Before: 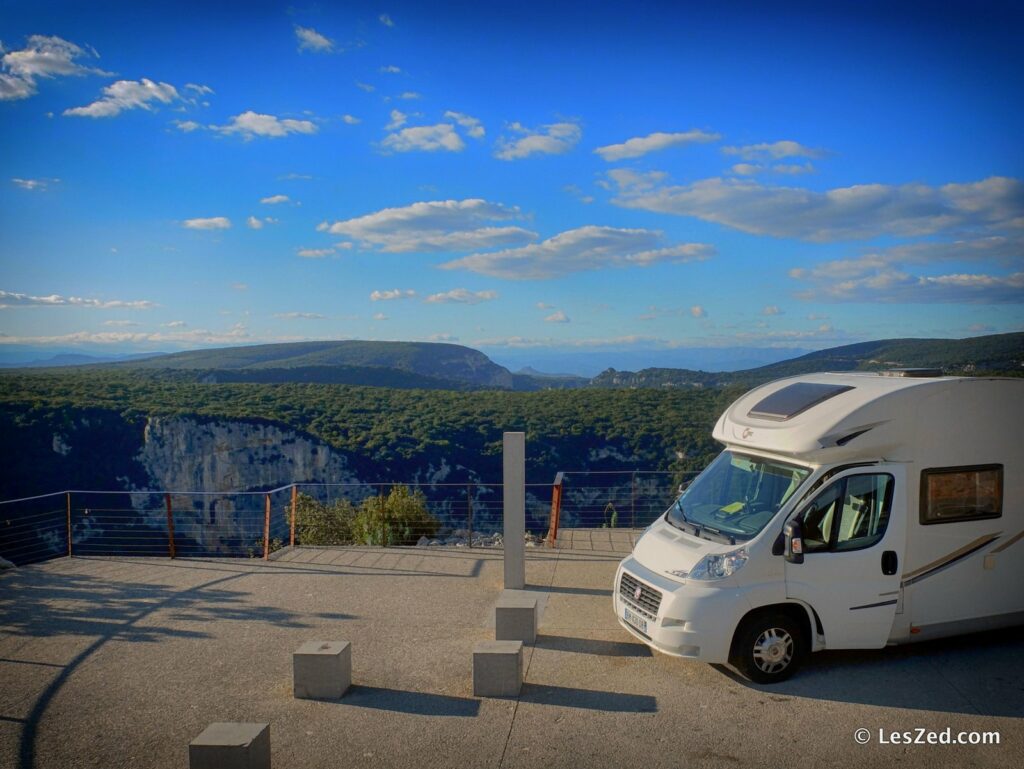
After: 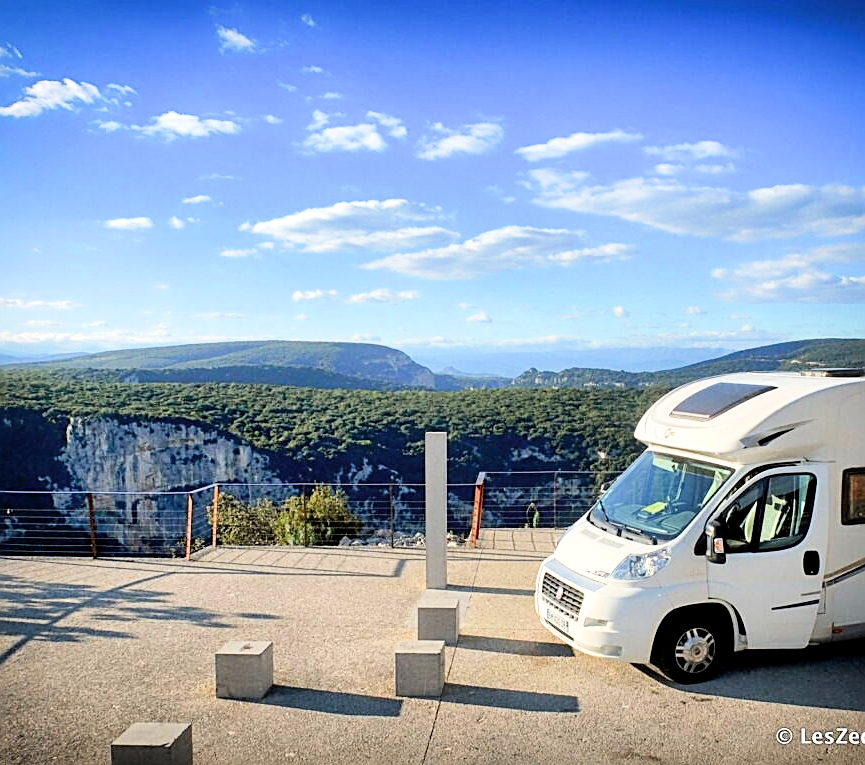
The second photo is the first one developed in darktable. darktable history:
tone equalizer: -8 EV -0.421 EV, -7 EV -0.421 EV, -6 EV -0.339 EV, -5 EV -0.217 EV, -3 EV 0.222 EV, -2 EV 0.322 EV, -1 EV 0.381 EV, +0 EV 0.401 EV, edges refinement/feathering 500, mask exposure compensation -1.57 EV, preserve details no
local contrast: mode bilateral grid, contrast 20, coarseness 50, detail 129%, midtone range 0.2
crop: left 7.681%, right 7.846%
sharpen: amount 0.583
filmic rgb: black relative exposure -7.75 EV, white relative exposure 4.37 EV, hardness 3.75, latitude 49.55%, contrast 1.101
exposure: black level correction -0.002, exposure 1.342 EV, compensate exposure bias true, compensate highlight preservation false
